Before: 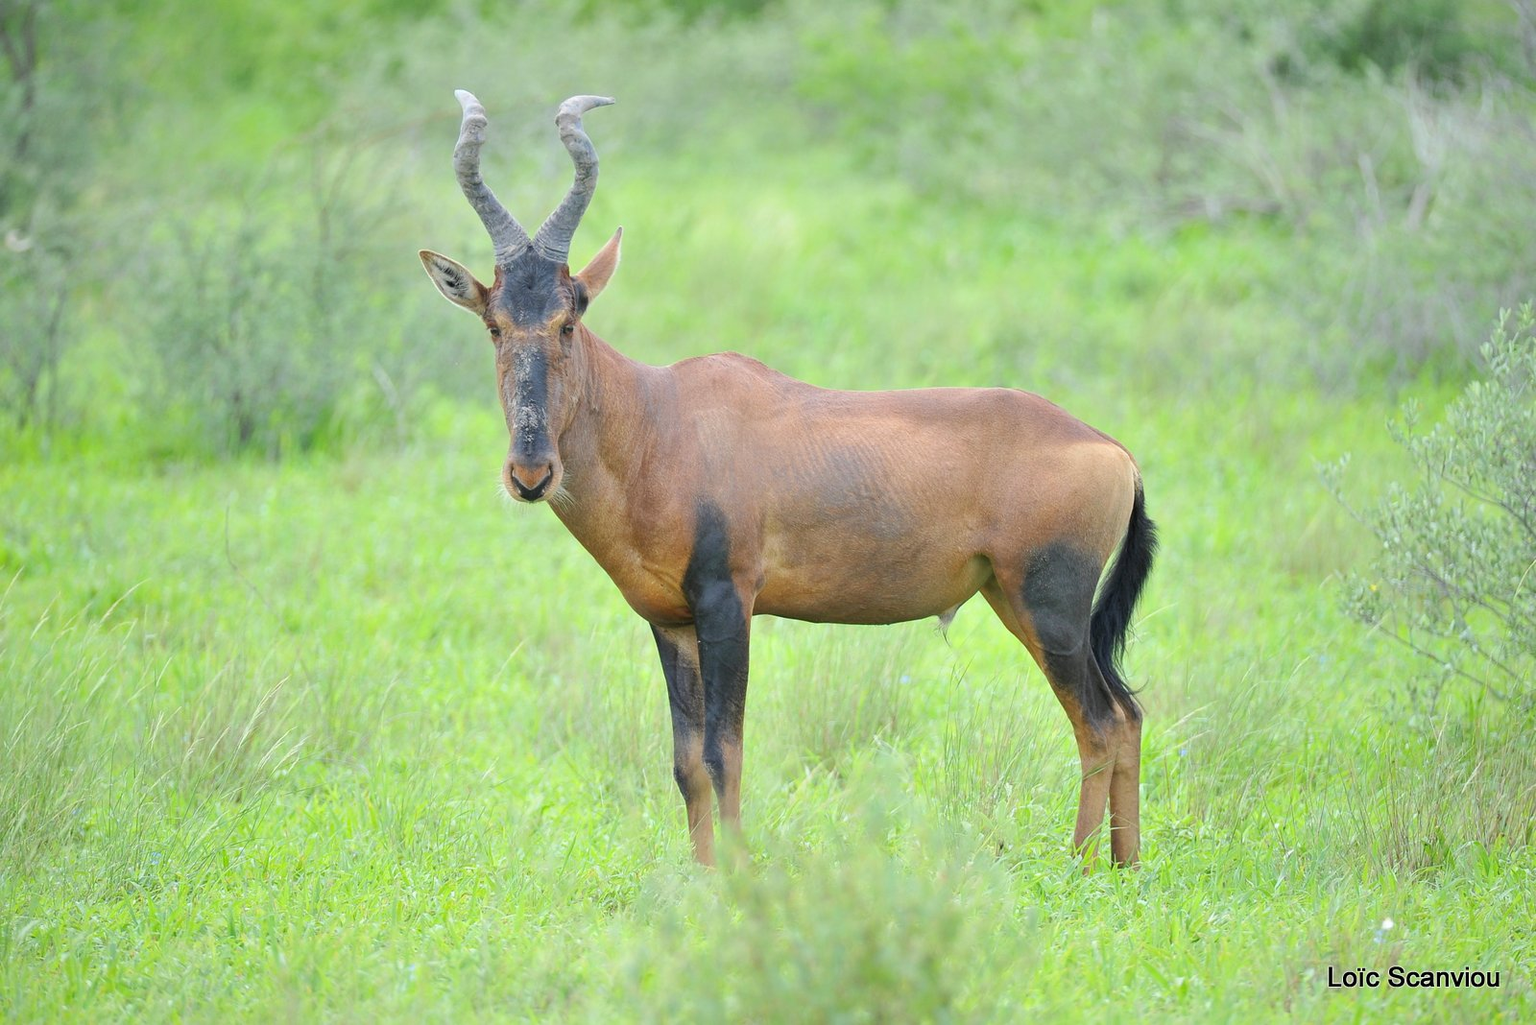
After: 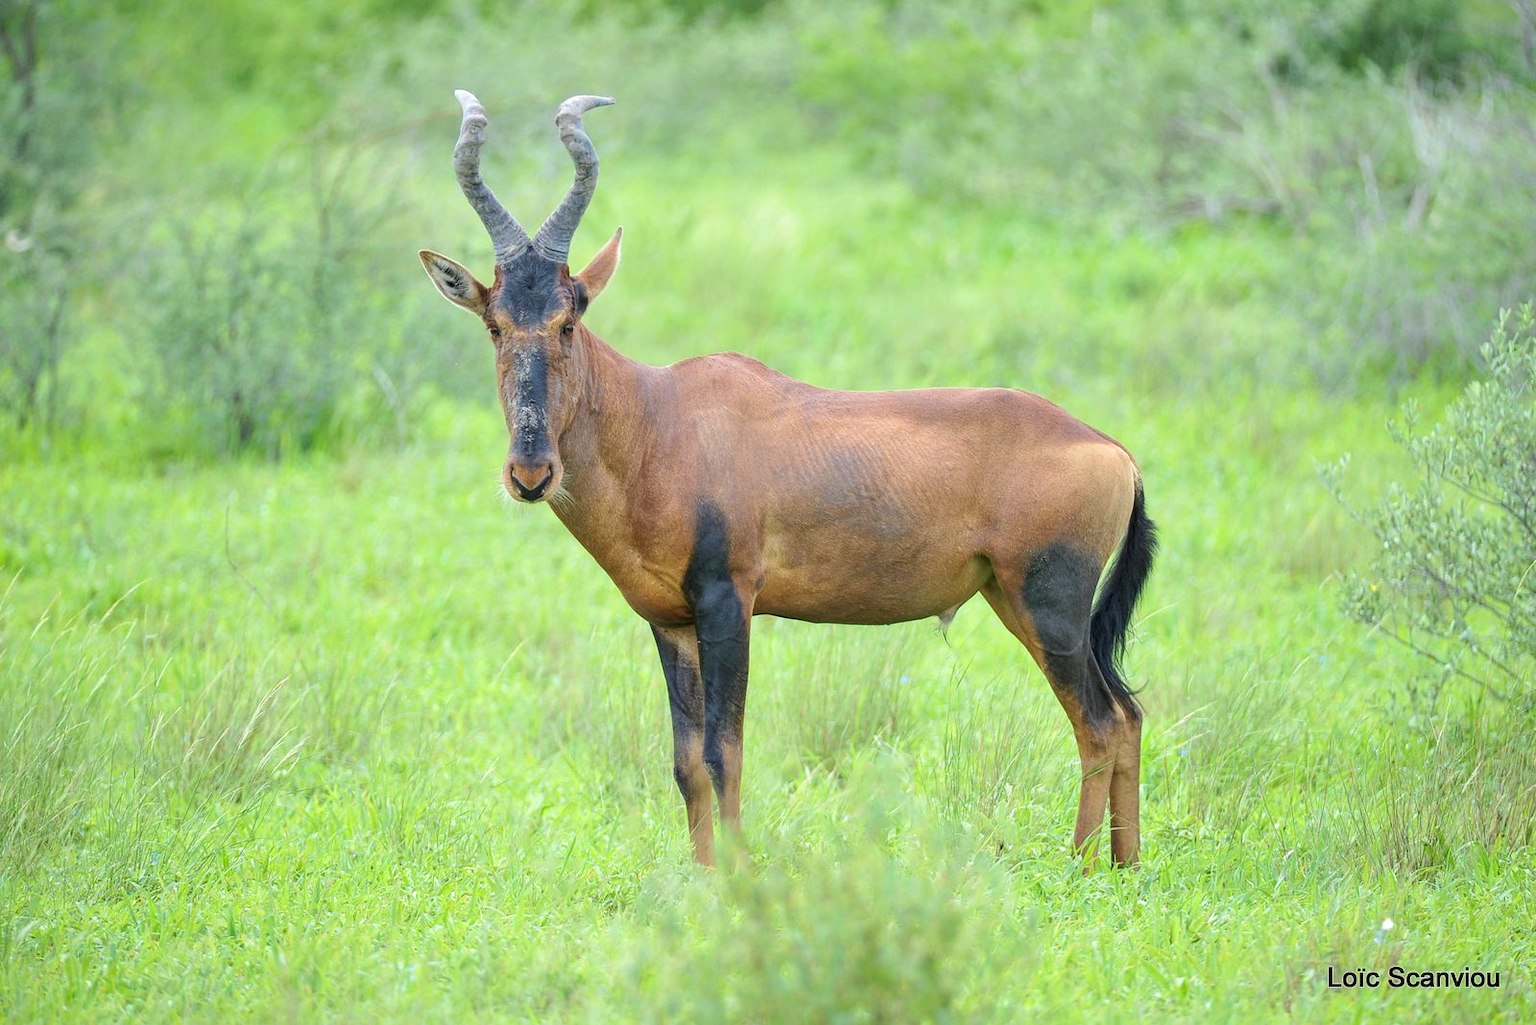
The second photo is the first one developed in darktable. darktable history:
local contrast: detail 130%
velvia: on, module defaults
